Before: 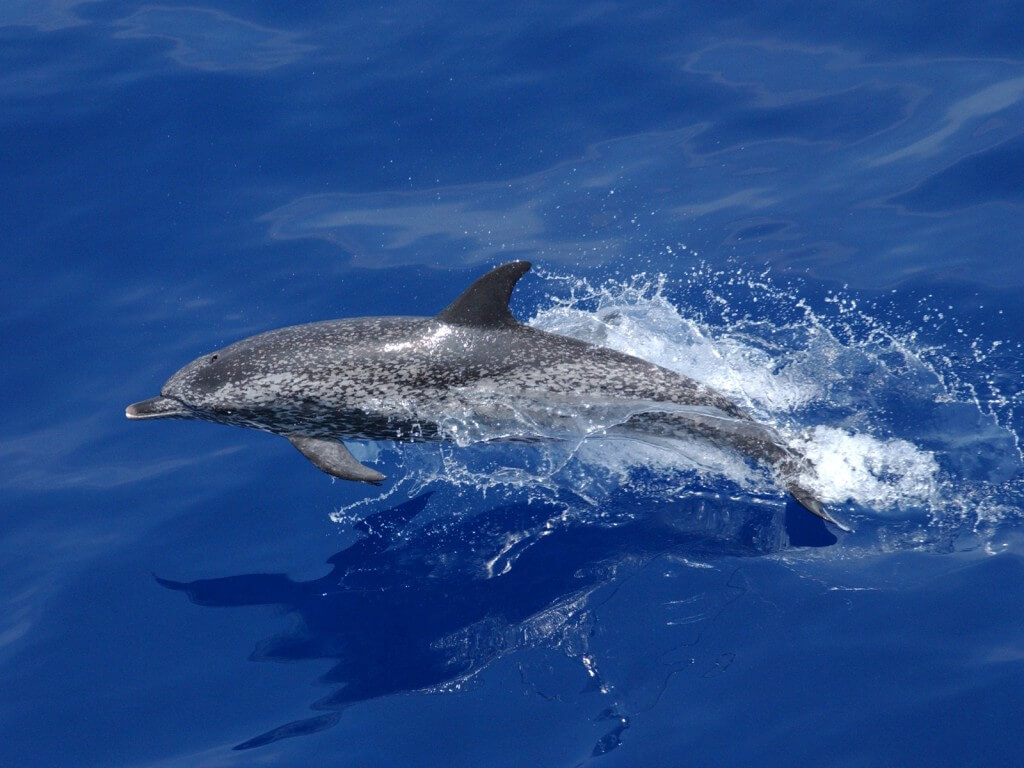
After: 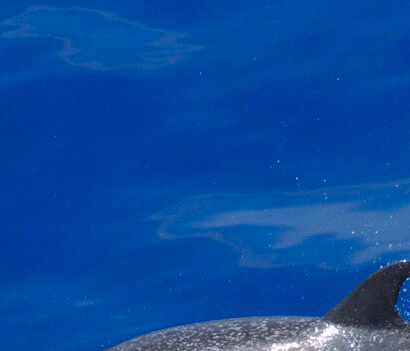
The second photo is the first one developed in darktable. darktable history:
contrast brightness saturation: contrast 0.089, saturation 0.281
crop and rotate: left 11.094%, top 0.086%, right 48.859%, bottom 54.182%
color correction: highlights b* -0.01
